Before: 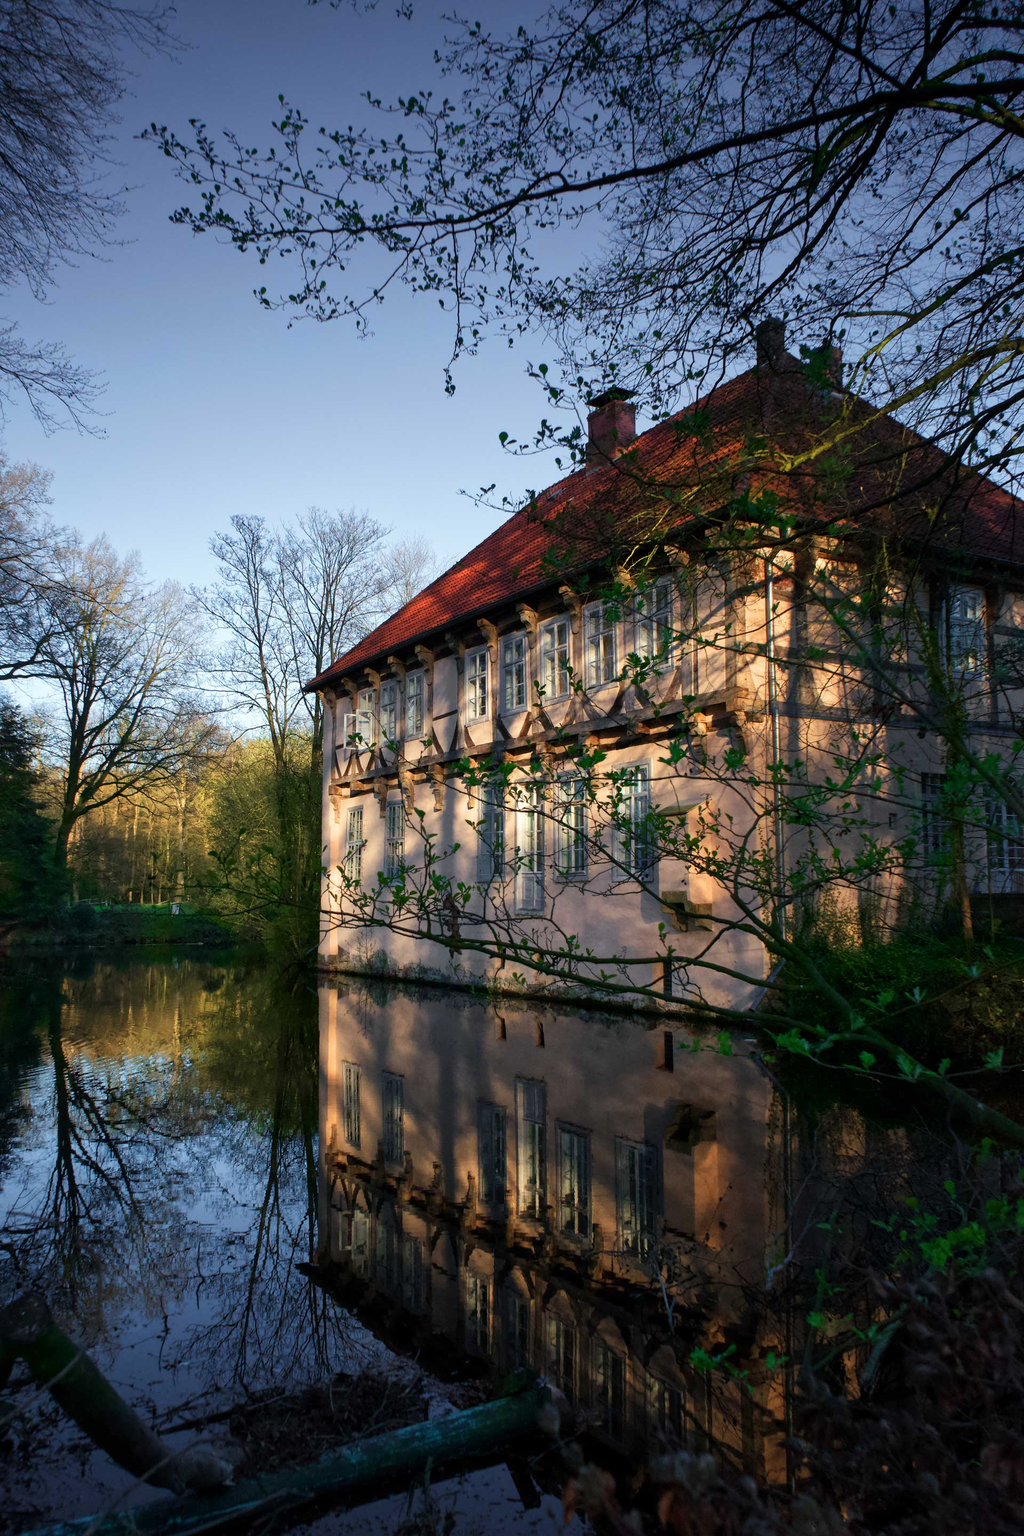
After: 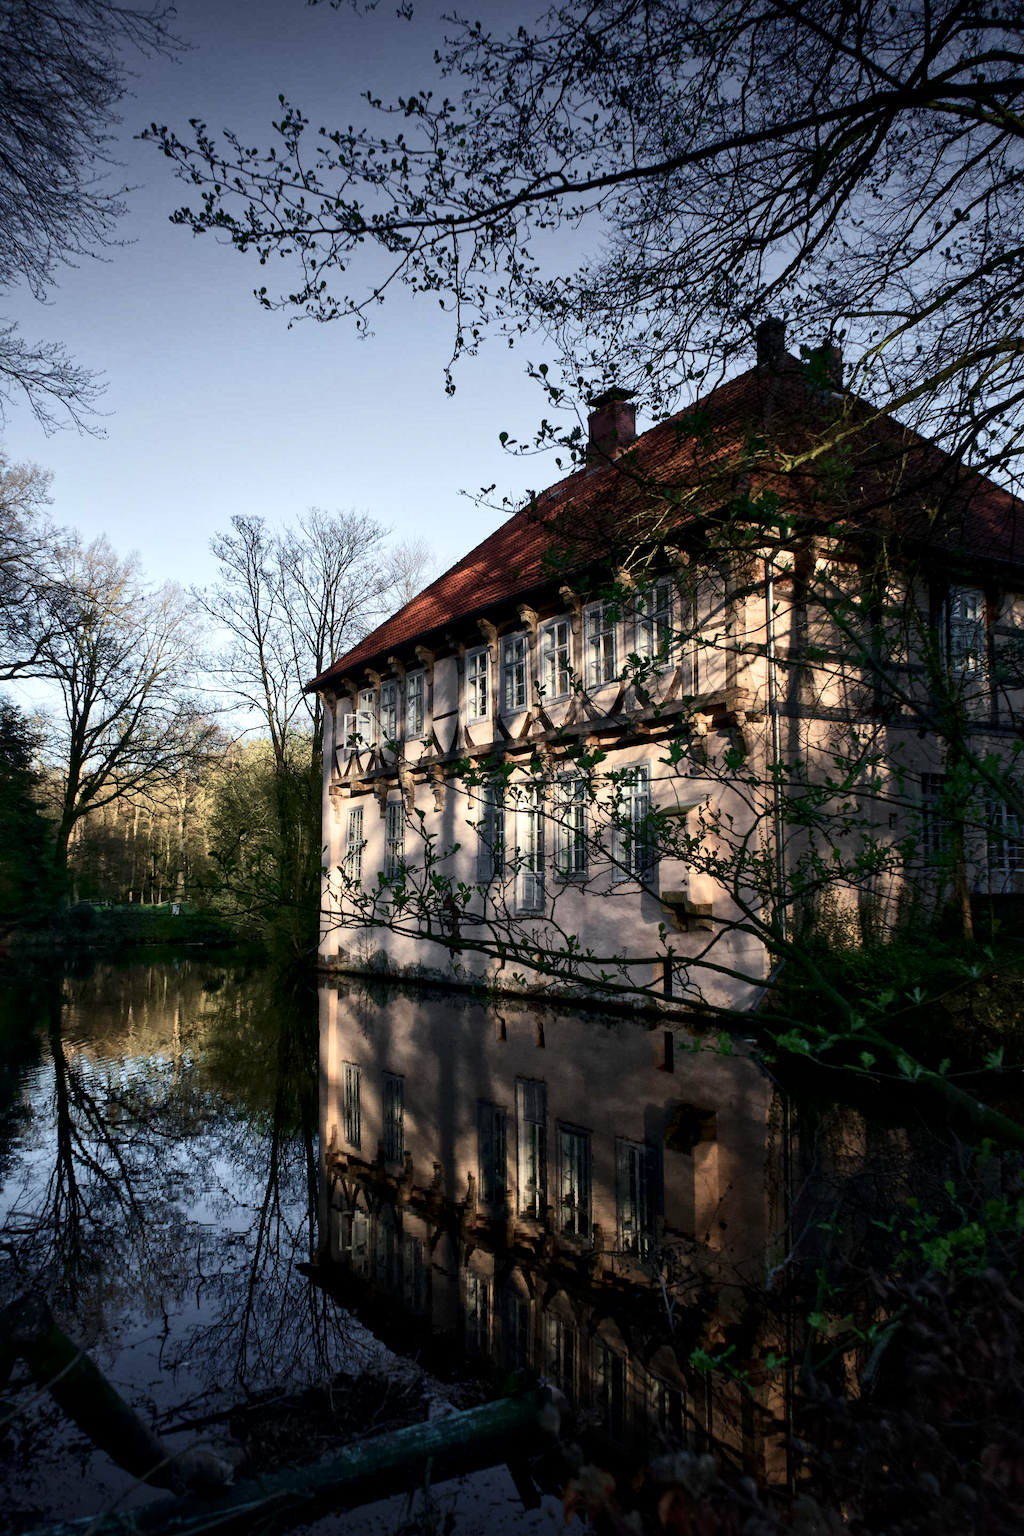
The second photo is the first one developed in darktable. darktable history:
contrast brightness saturation: contrast 0.25, saturation -0.31
local contrast: mode bilateral grid, contrast 20, coarseness 50, detail 132%, midtone range 0.2
